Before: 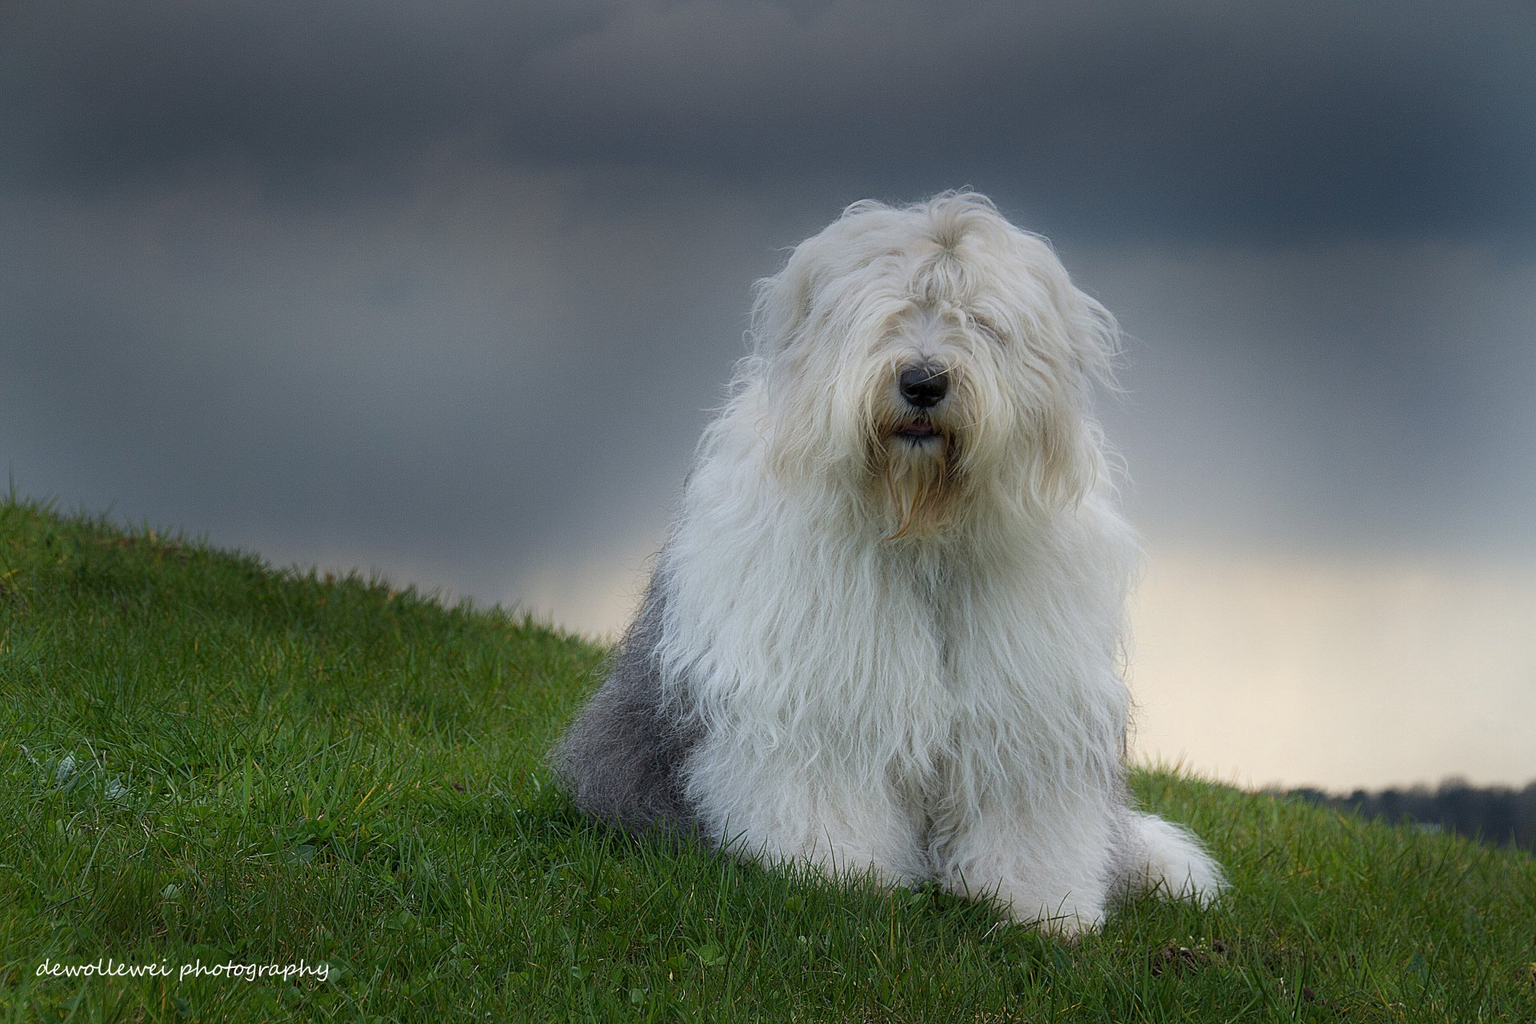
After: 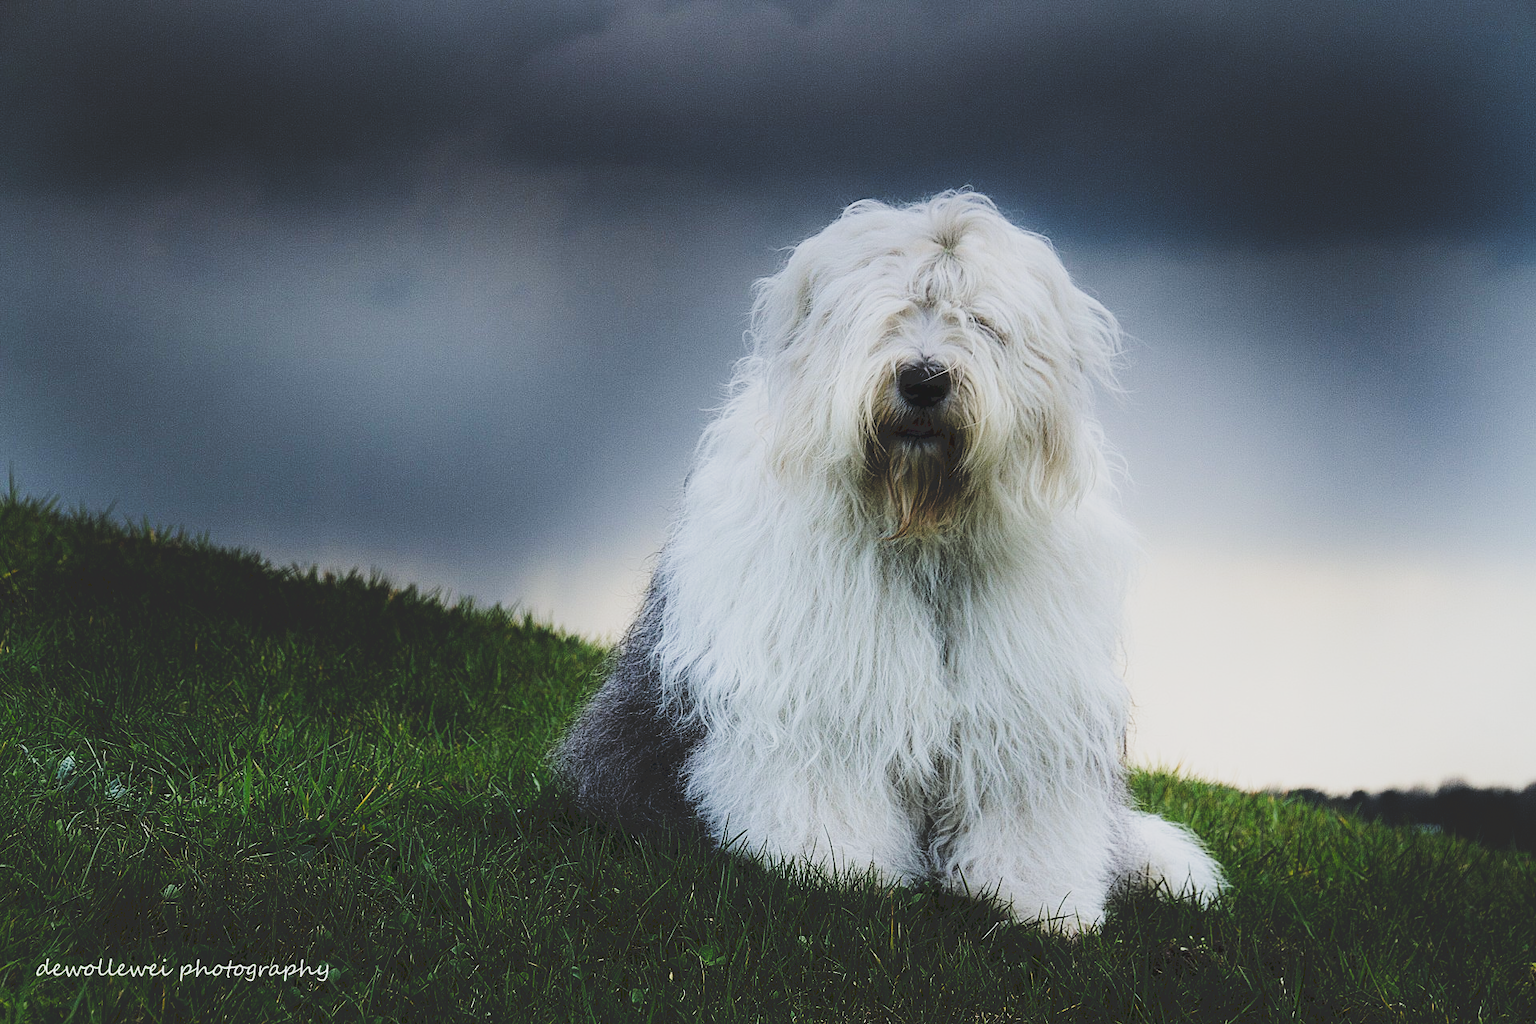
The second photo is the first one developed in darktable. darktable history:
white balance: red 0.98, blue 1.034
filmic rgb: black relative exposure -5 EV, hardness 2.88, contrast 1.4, highlights saturation mix -20%
tone curve: curves: ch0 [(0, 0) (0.003, 0.17) (0.011, 0.17) (0.025, 0.17) (0.044, 0.168) (0.069, 0.167) (0.1, 0.173) (0.136, 0.181) (0.177, 0.199) (0.224, 0.226) (0.277, 0.271) (0.335, 0.333) (0.399, 0.419) (0.468, 0.52) (0.543, 0.621) (0.623, 0.716) (0.709, 0.795) (0.801, 0.867) (0.898, 0.914) (1, 1)], preserve colors none
